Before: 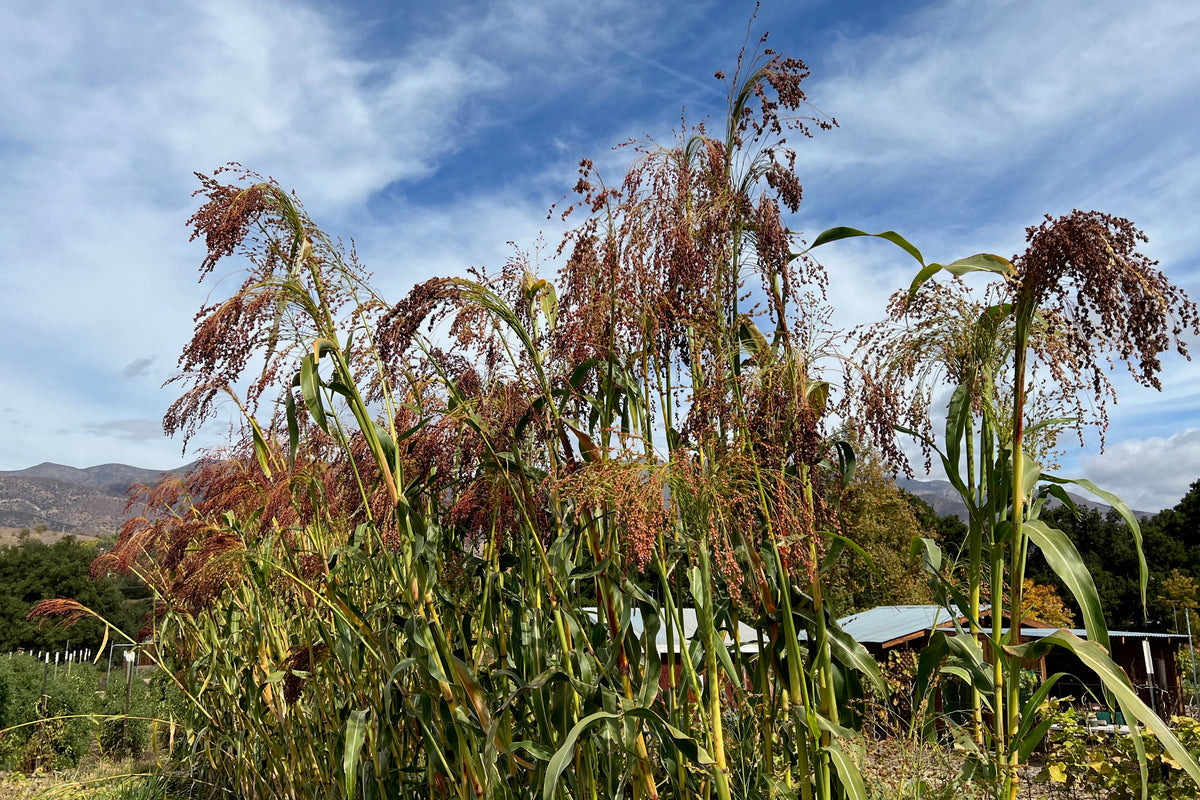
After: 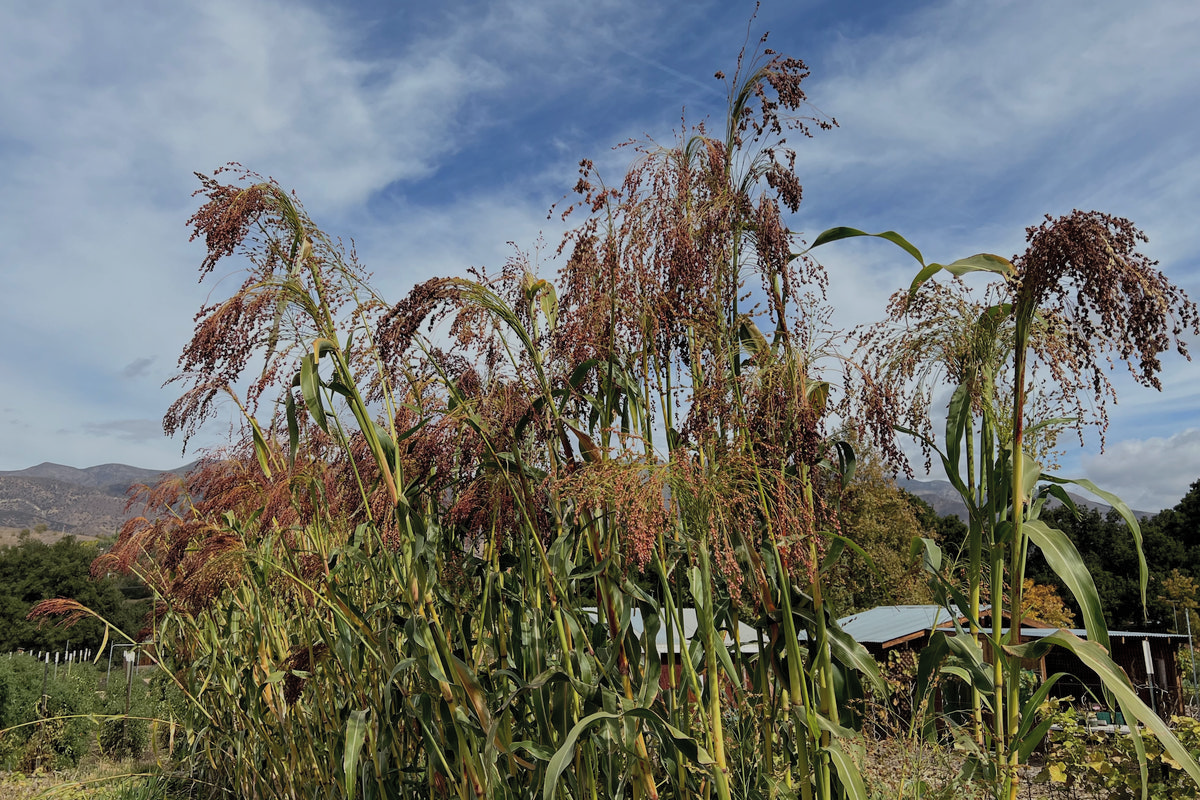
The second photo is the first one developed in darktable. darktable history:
exposure: exposure -0.899 EV, compensate highlight preservation false
contrast brightness saturation: brightness 0.145
